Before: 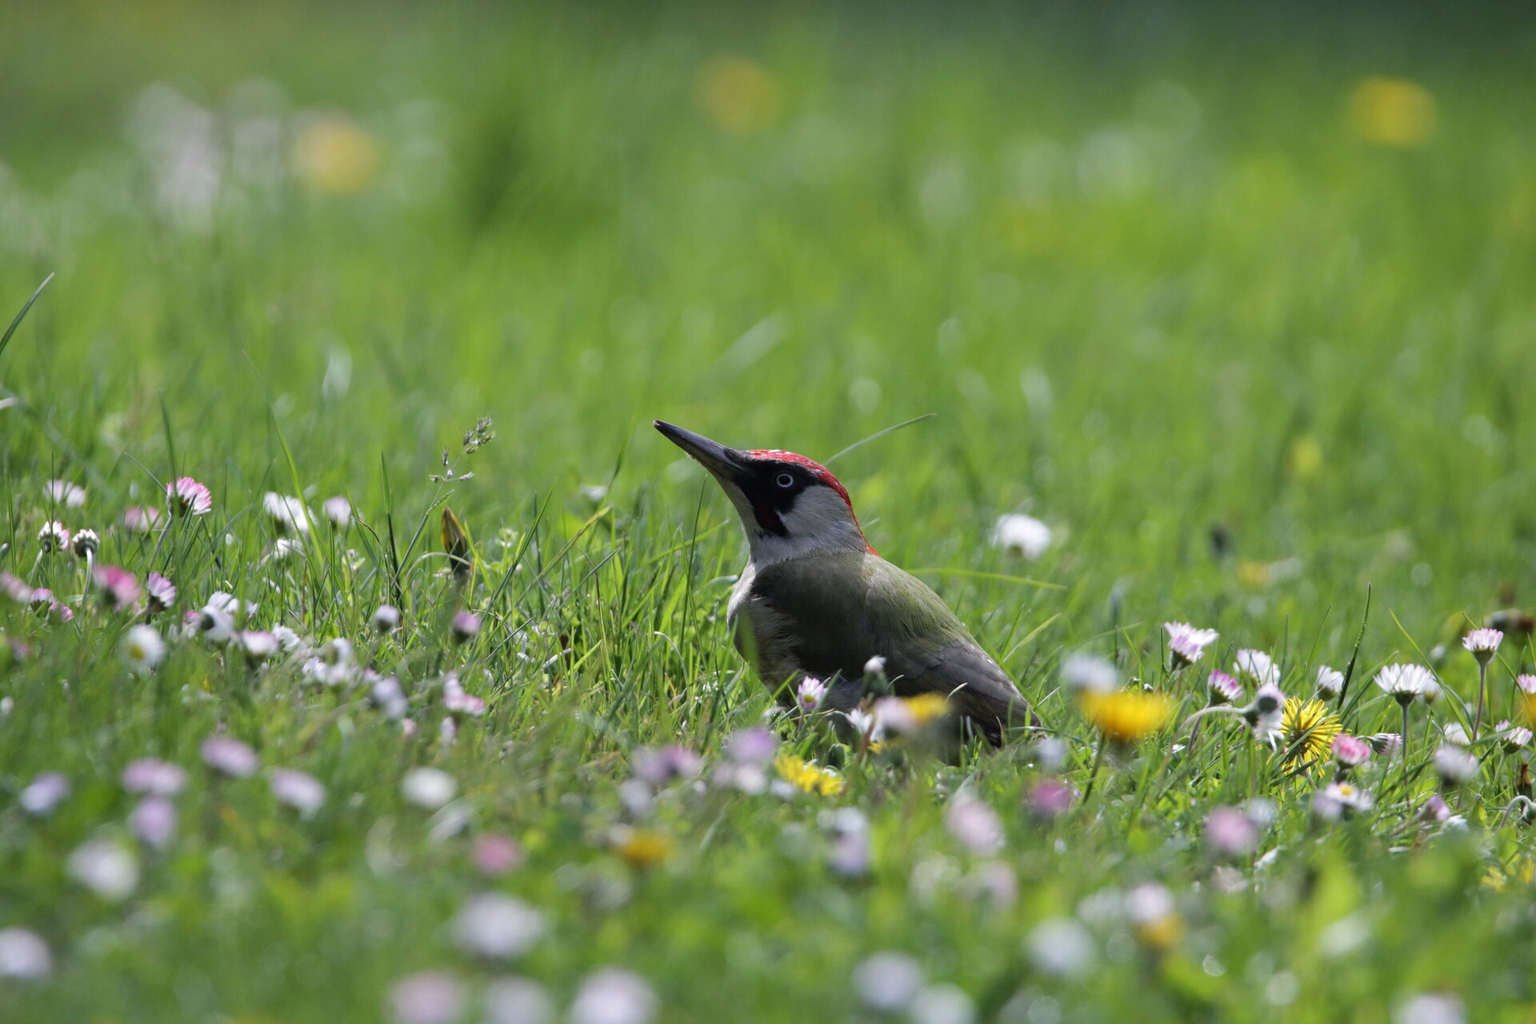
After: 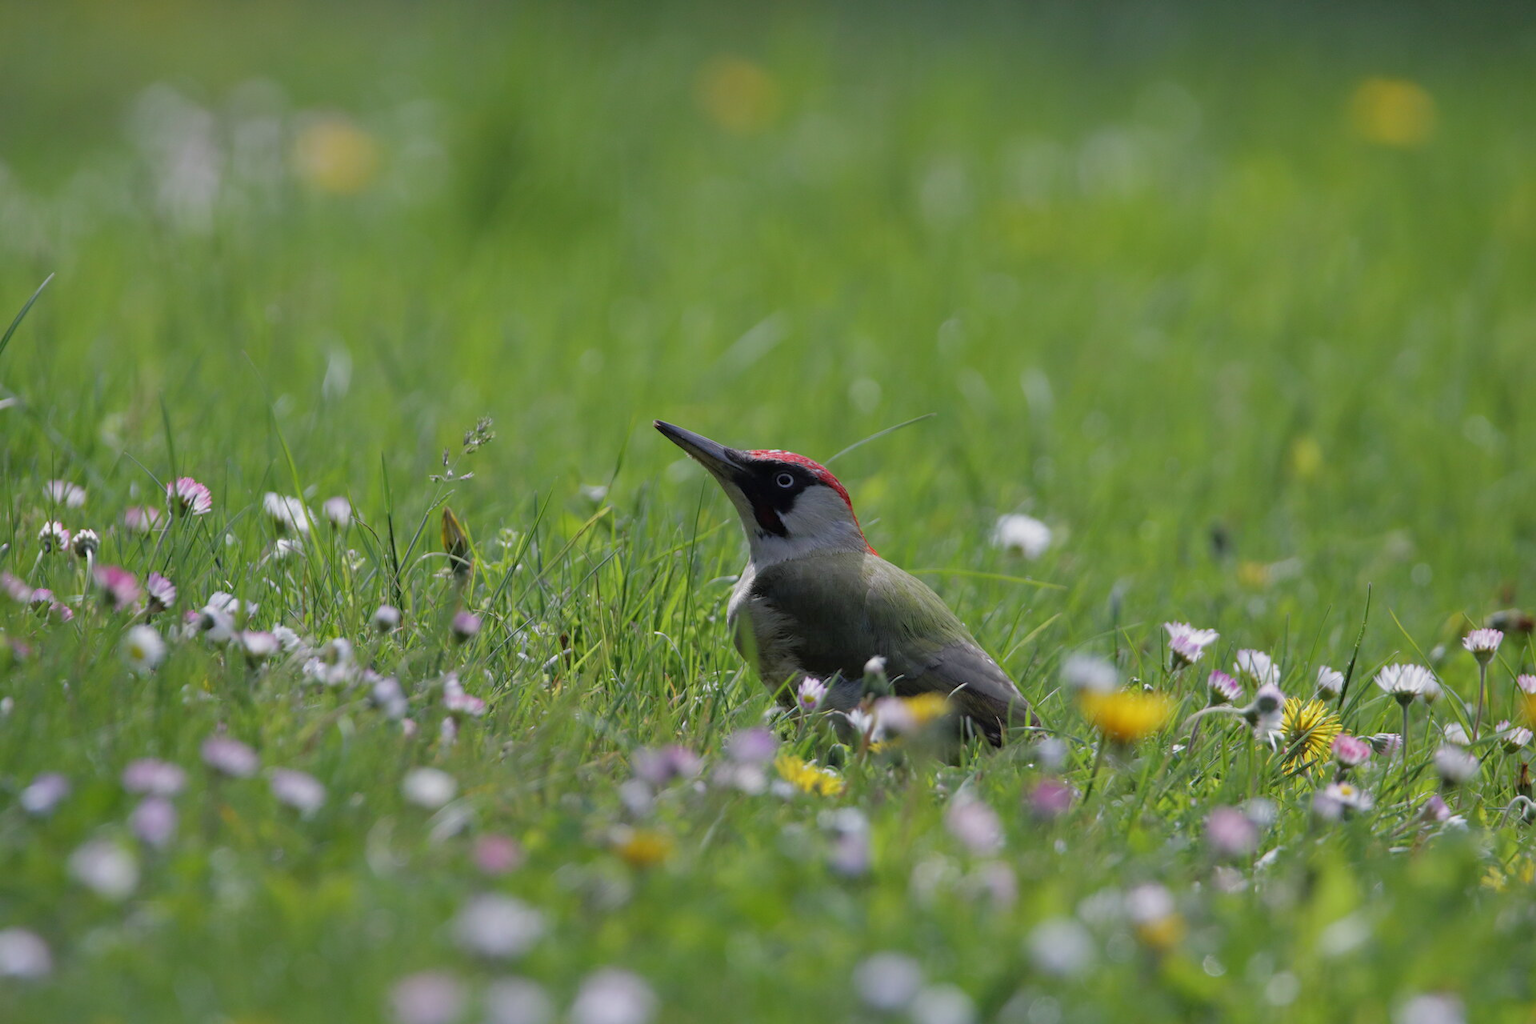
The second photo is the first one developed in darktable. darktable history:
tone equalizer: -8 EV 0.274 EV, -7 EV 0.448 EV, -6 EV 0.387 EV, -5 EV 0.285 EV, -3 EV -0.259 EV, -2 EV -0.405 EV, -1 EV -0.402 EV, +0 EV -0.243 EV, edges refinement/feathering 500, mask exposure compensation -1.57 EV, preserve details no
